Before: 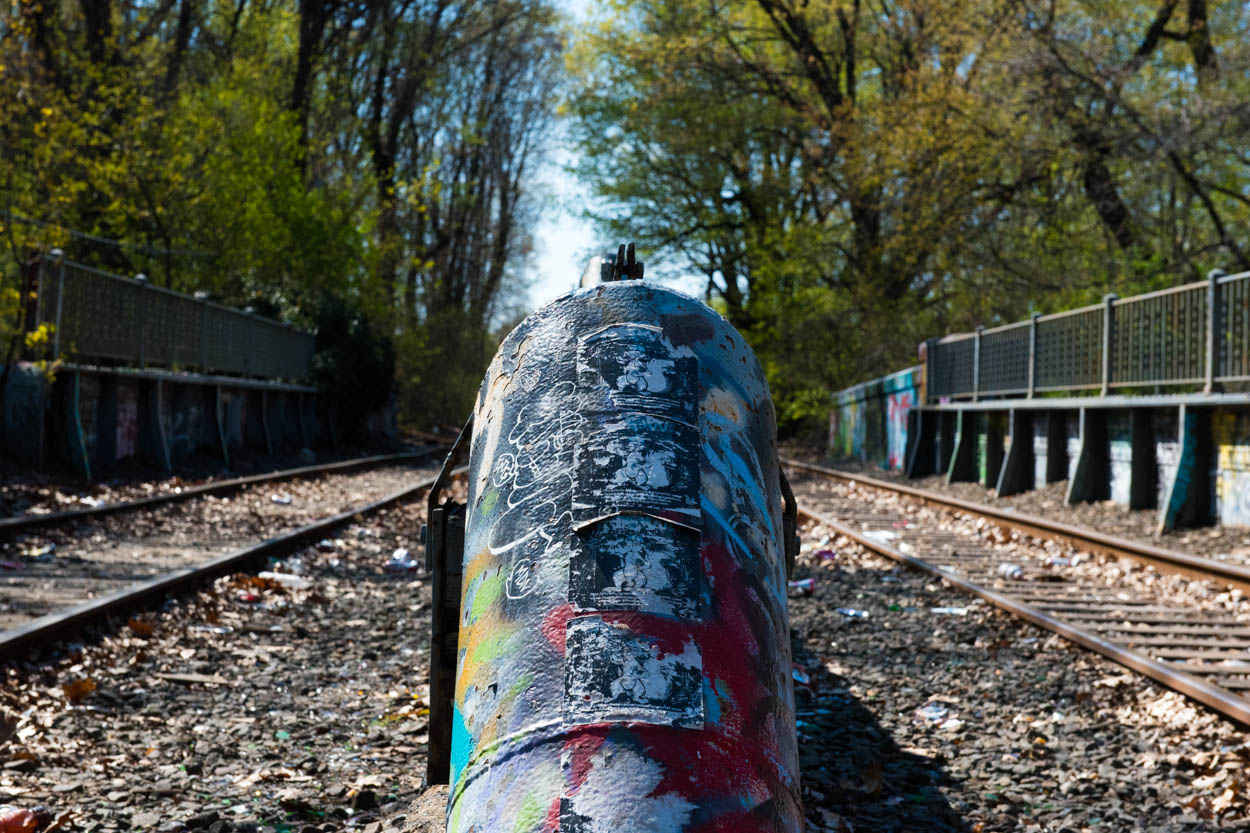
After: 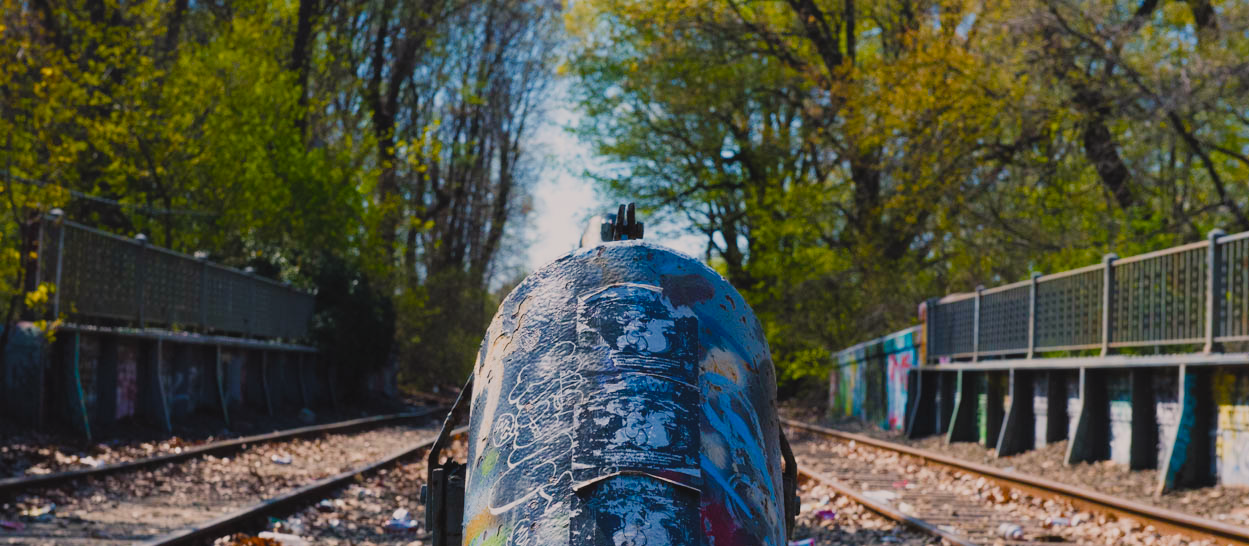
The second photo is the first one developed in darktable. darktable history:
color balance rgb: shadows lift › chroma 2%, shadows lift › hue 247.2°, power › chroma 0.3%, power › hue 25.2°, highlights gain › chroma 3%, highlights gain › hue 60°, global offset › luminance 0.75%, perceptual saturation grading › global saturation 20%, perceptual saturation grading › highlights -20%, perceptual saturation grading › shadows 30%, global vibrance 20%
white balance: red 1.009, blue 1.027
filmic rgb: black relative exposure -13 EV, threshold 3 EV, target white luminance 85%, hardness 6.3, latitude 42.11%, contrast 0.858, shadows ↔ highlights balance 8.63%, color science v4 (2020), enable highlight reconstruction true
crop and rotate: top 4.848%, bottom 29.503%
